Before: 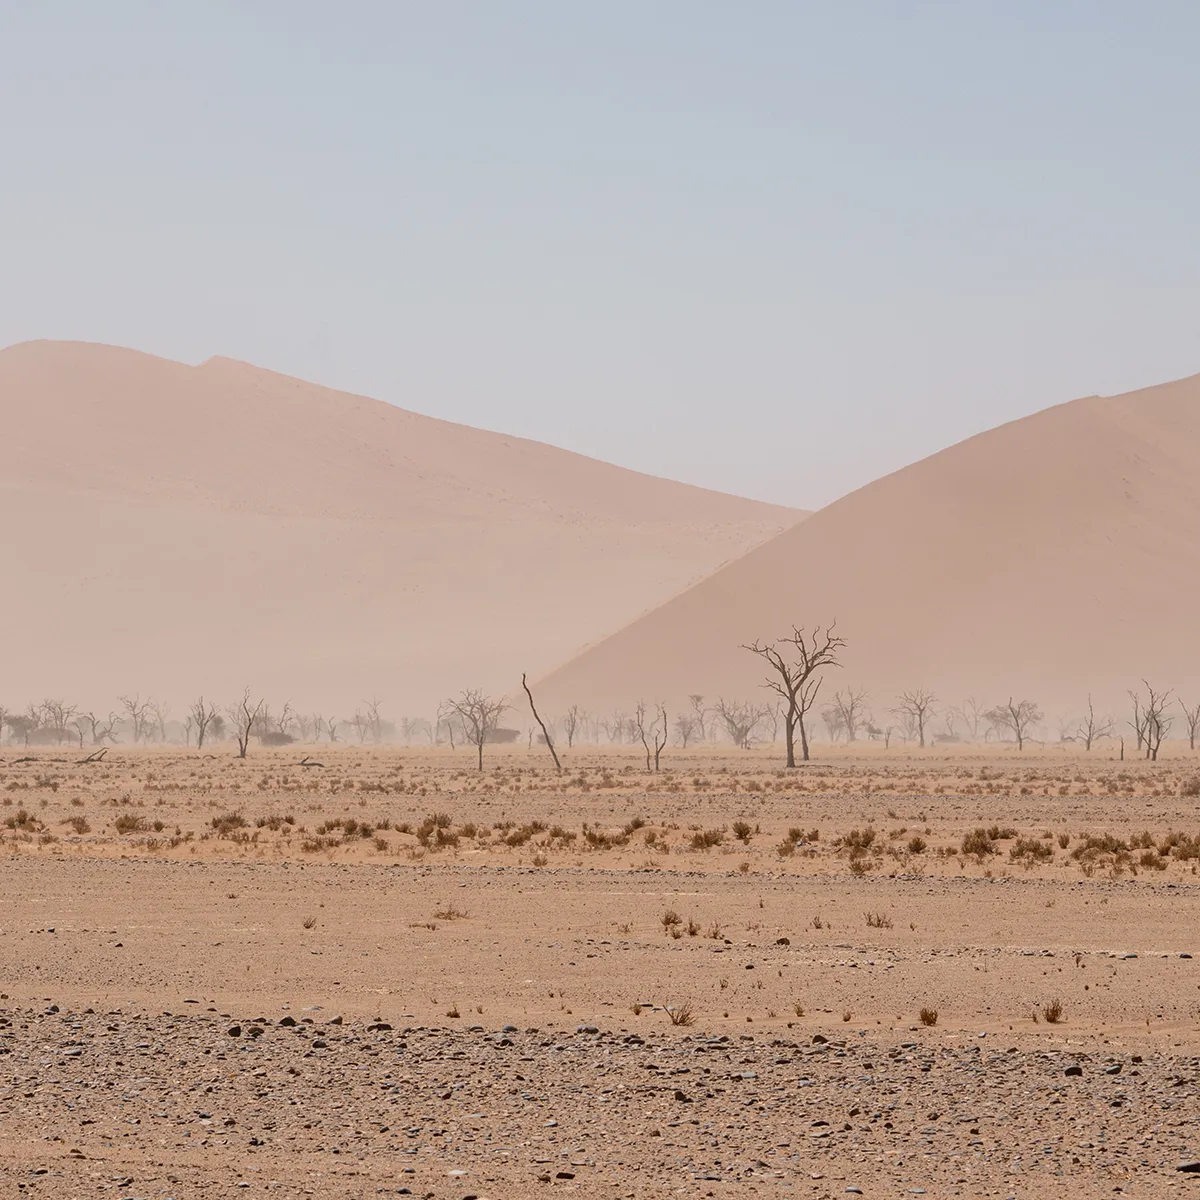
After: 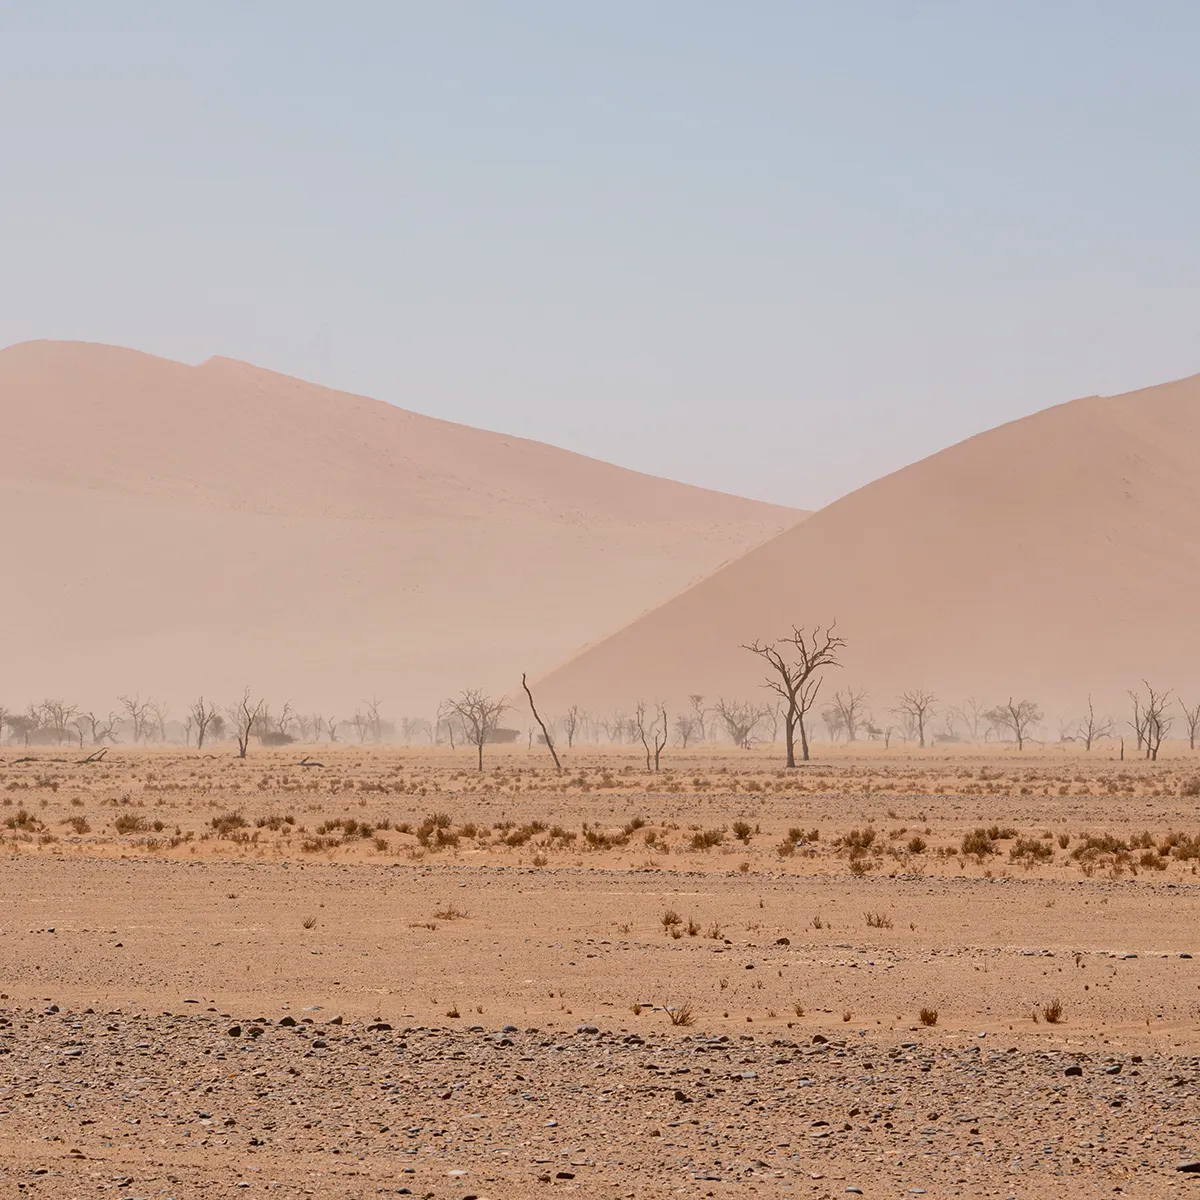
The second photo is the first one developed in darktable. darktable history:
shadows and highlights: shadows 24.98, highlights -24.23
contrast brightness saturation: contrast 0.084, saturation 0.198
